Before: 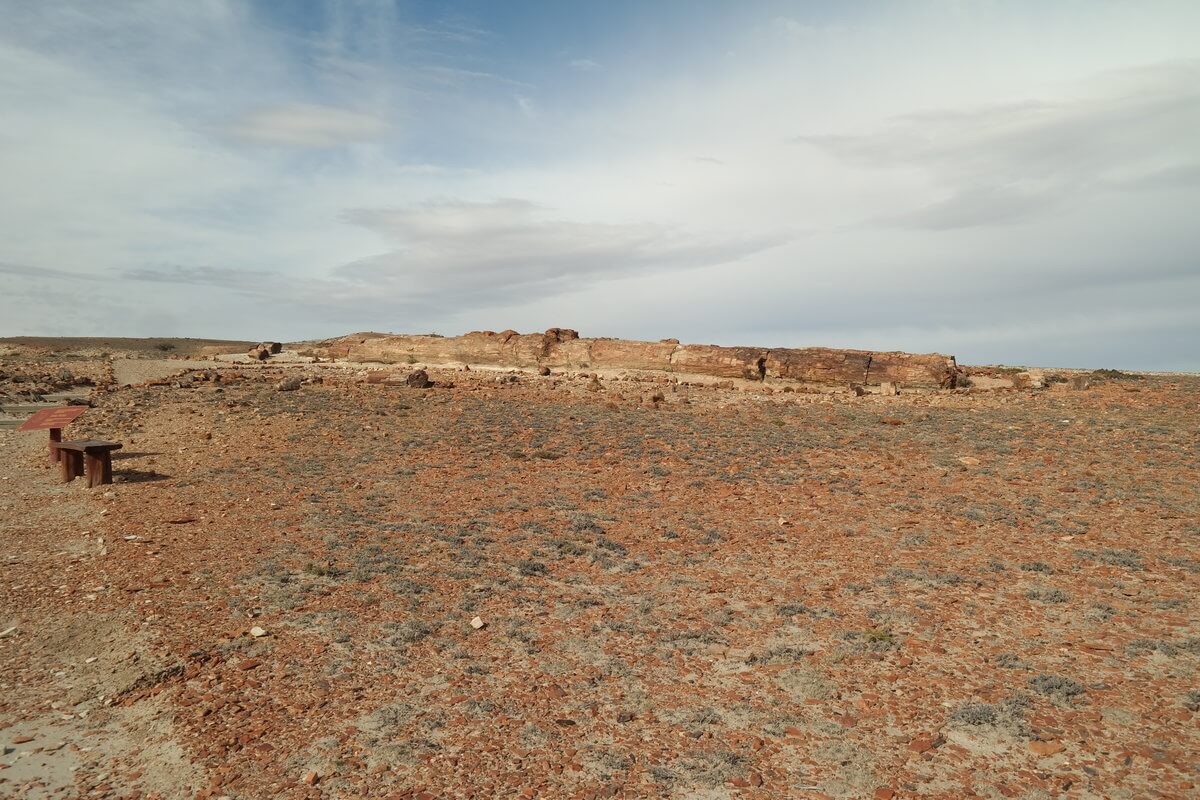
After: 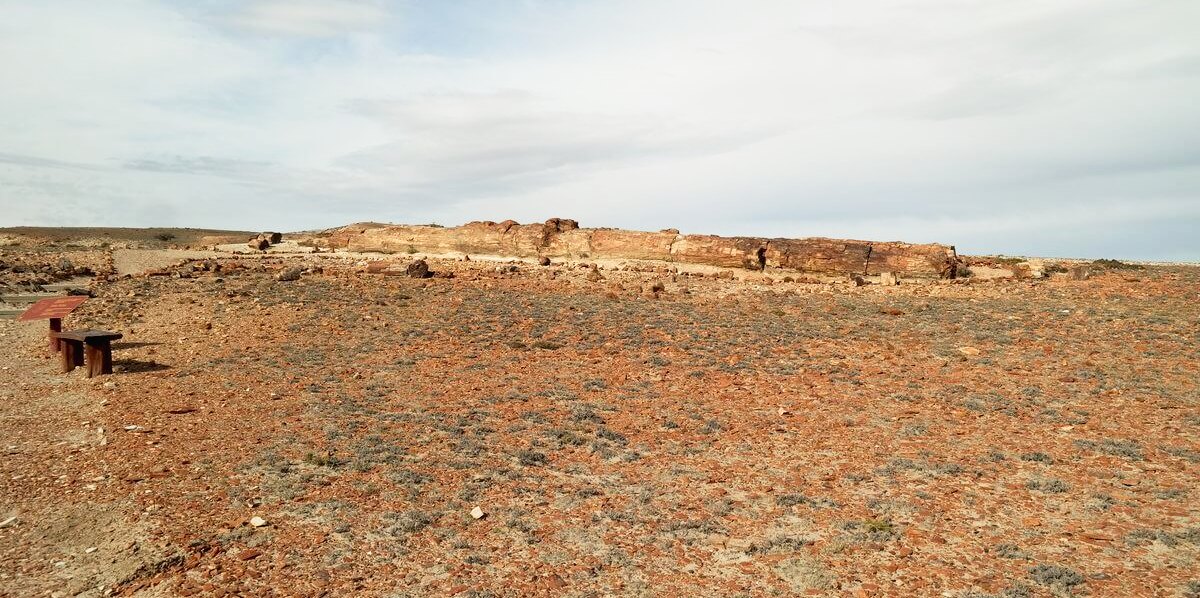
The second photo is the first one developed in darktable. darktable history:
crop: top 13.848%, bottom 11.368%
tone curve: curves: ch0 [(0, 0.013) (0.054, 0.018) (0.205, 0.191) (0.289, 0.292) (0.39, 0.424) (0.493, 0.551) (0.647, 0.752) (0.778, 0.895) (1, 0.998)]; ch1 [(0, 0) (0.385, 0.343) (0.439, 0.415) (0.494, 0.495) (0.501, 0.501) (0.51, 0.509) (0.54, 0.546) (0.586, 0.606) (0.66, 0.701) (0.783, 0.804) (1, 1)]; ch2 [(0, 0) (0.32, 0.281) (0.403, 0.399) (0.441, 0.428) (0.47, 0.469) (0.498, 0.496) (0.524, 0.538) (0.566, 0.579) (0.633, 0.665) (0.7, 0.711) (1, 1)], preserve colors none
exposure: black level correction 0.002, compensate exposure bias true, compensate highlight preservation false
